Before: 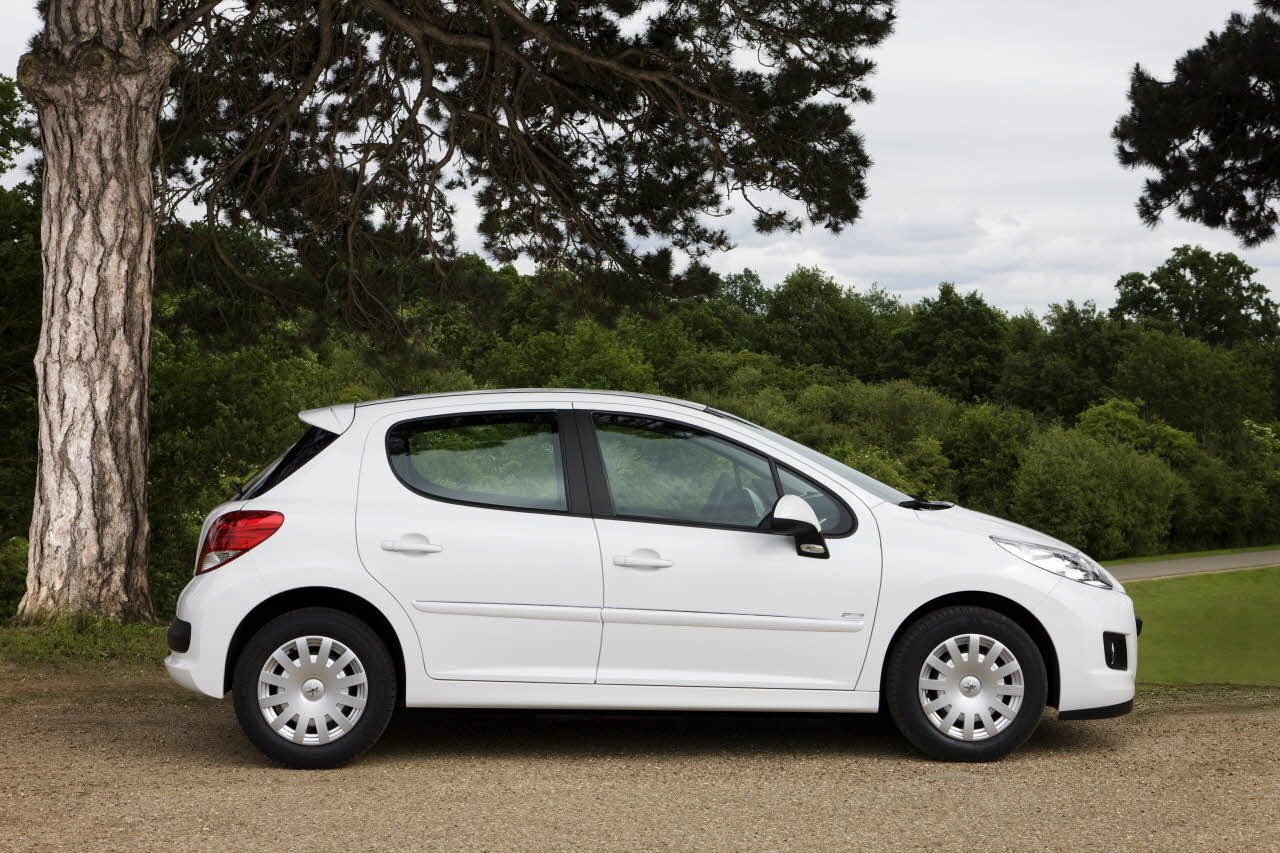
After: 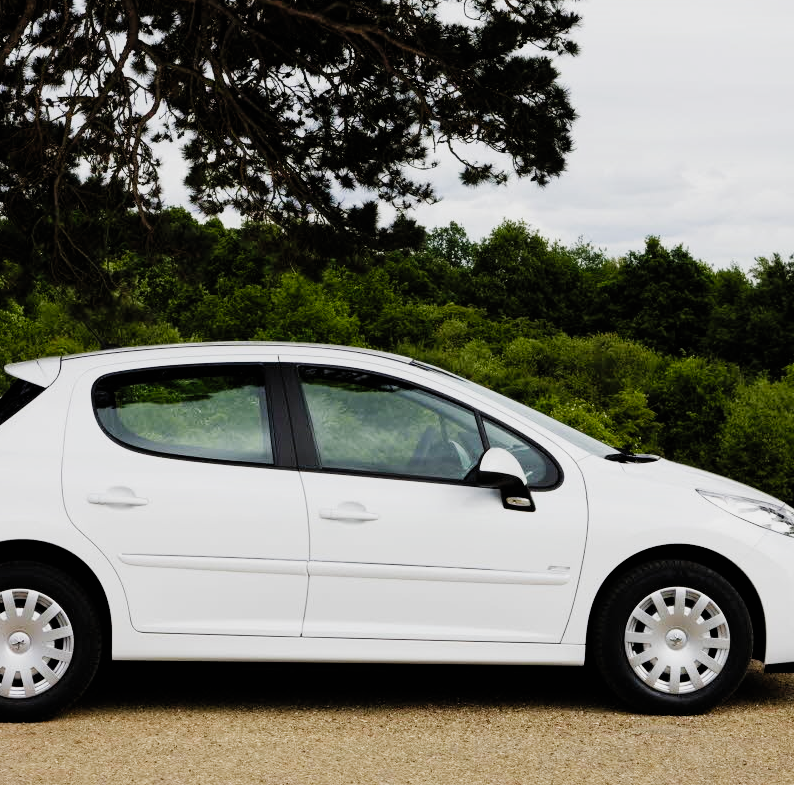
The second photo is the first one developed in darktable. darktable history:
contrast brightness saturation: contrast 0.072, brightness 0.081, saturation 0.176
crop and rotate: left 22.99%, top 5.645%, right 14.902%, bottom 2.256%
filmic rgb: black relative exposure -7.65 EV, white relative exposure 4.56 EV, hardness 3.61, contrast 1.264, add noise in highlights 0.002, preserve chrominance no, color science v3 (2019), use custom middle-gray values true, contrast in highlights soft
